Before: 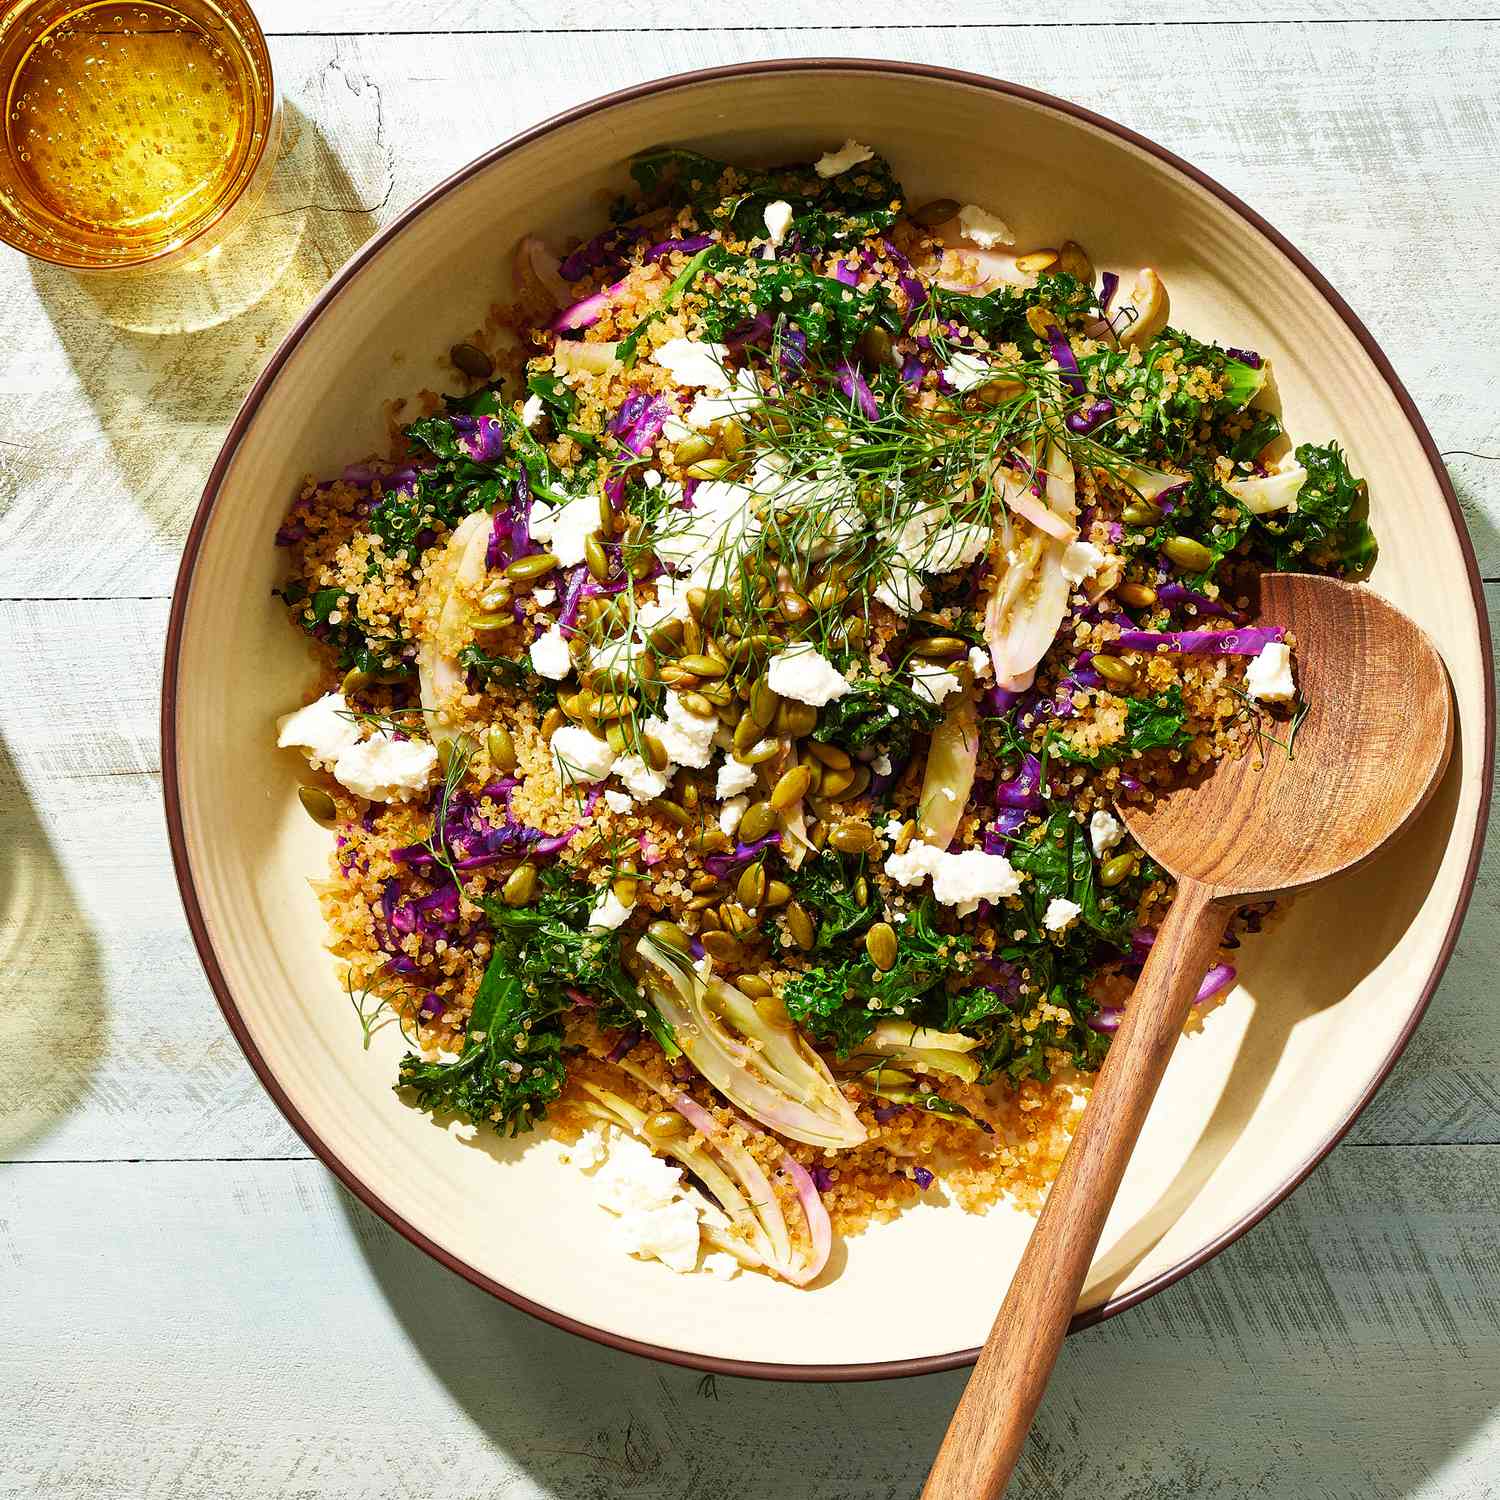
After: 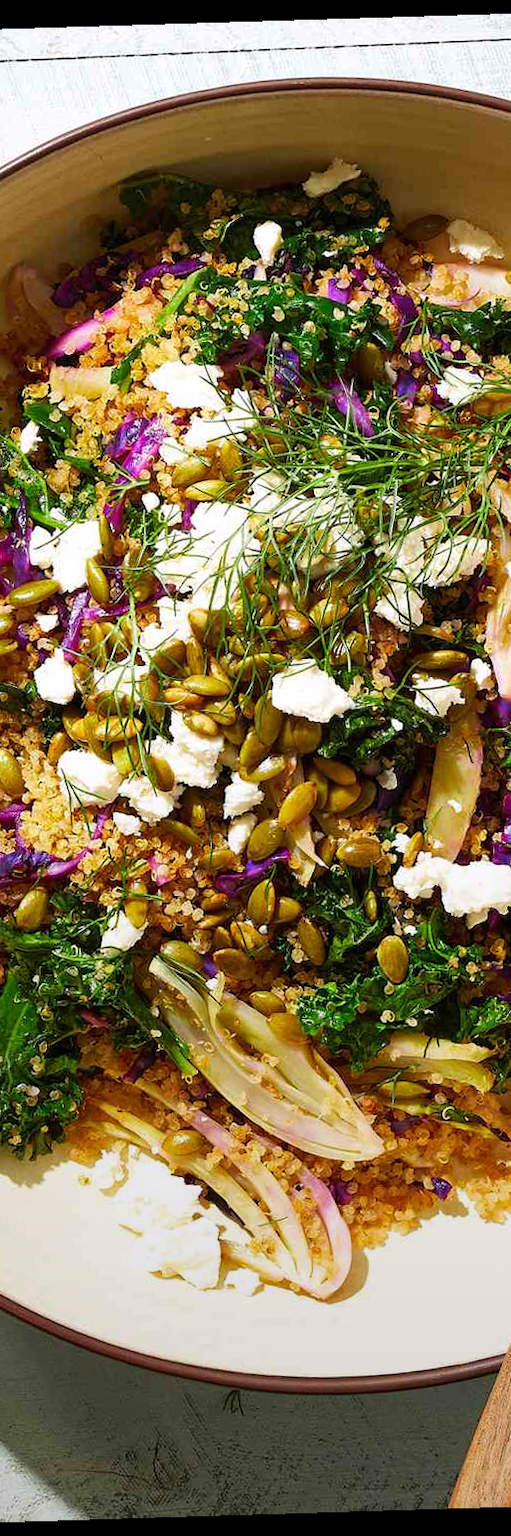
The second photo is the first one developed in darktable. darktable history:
rotate and perspective: rotation -1.75°, automatic cropping off
graduated density: rotation -180°, offset 24.95
crop: left 33.36%, right 33.36%
white balance: red 1.004, blue 1.024
